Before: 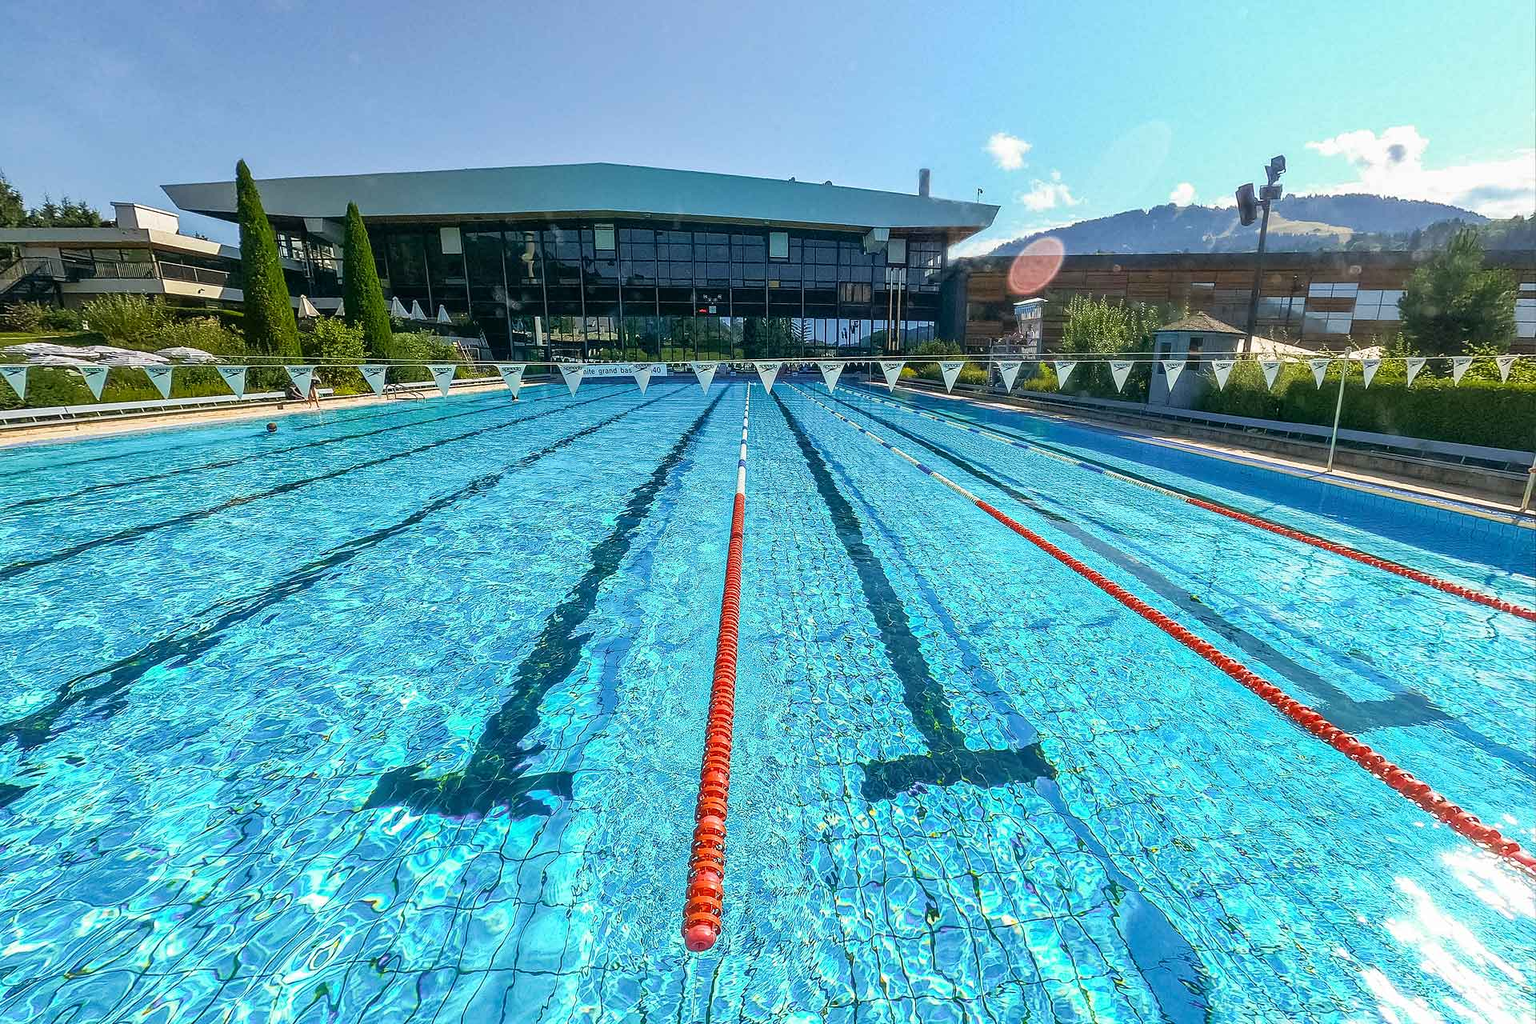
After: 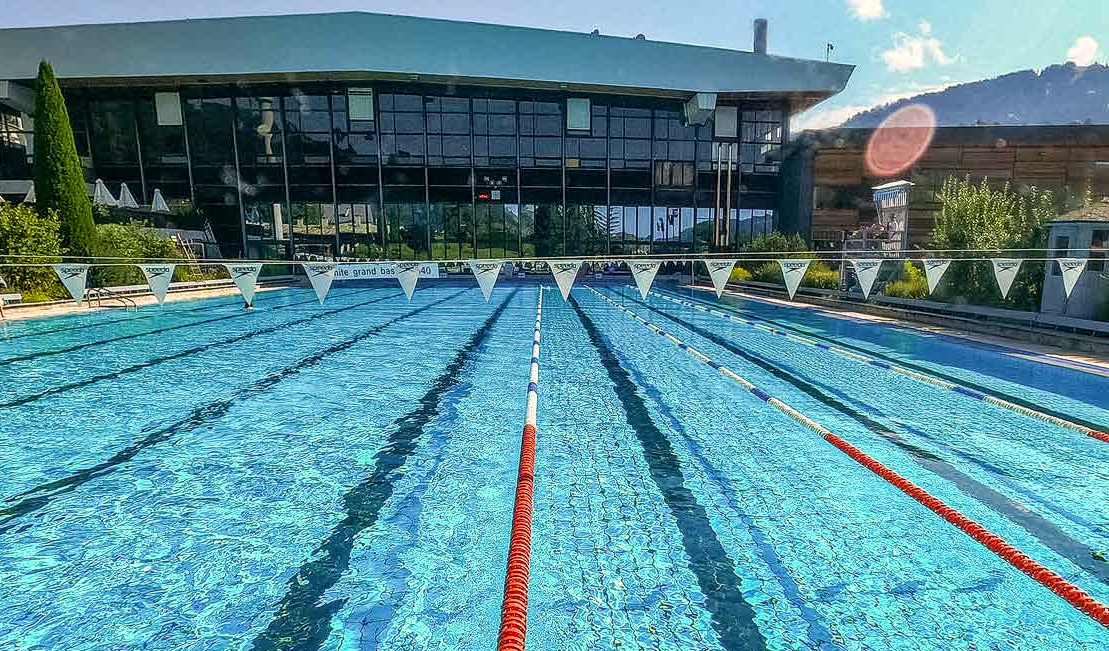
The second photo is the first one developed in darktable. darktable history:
local contrast: on, module defaults
color correction: highlights a* 3.63, highlights b* 5.12
crop: left 20.603%, top 15.028%, right 21.596%, bottom 34.11%
